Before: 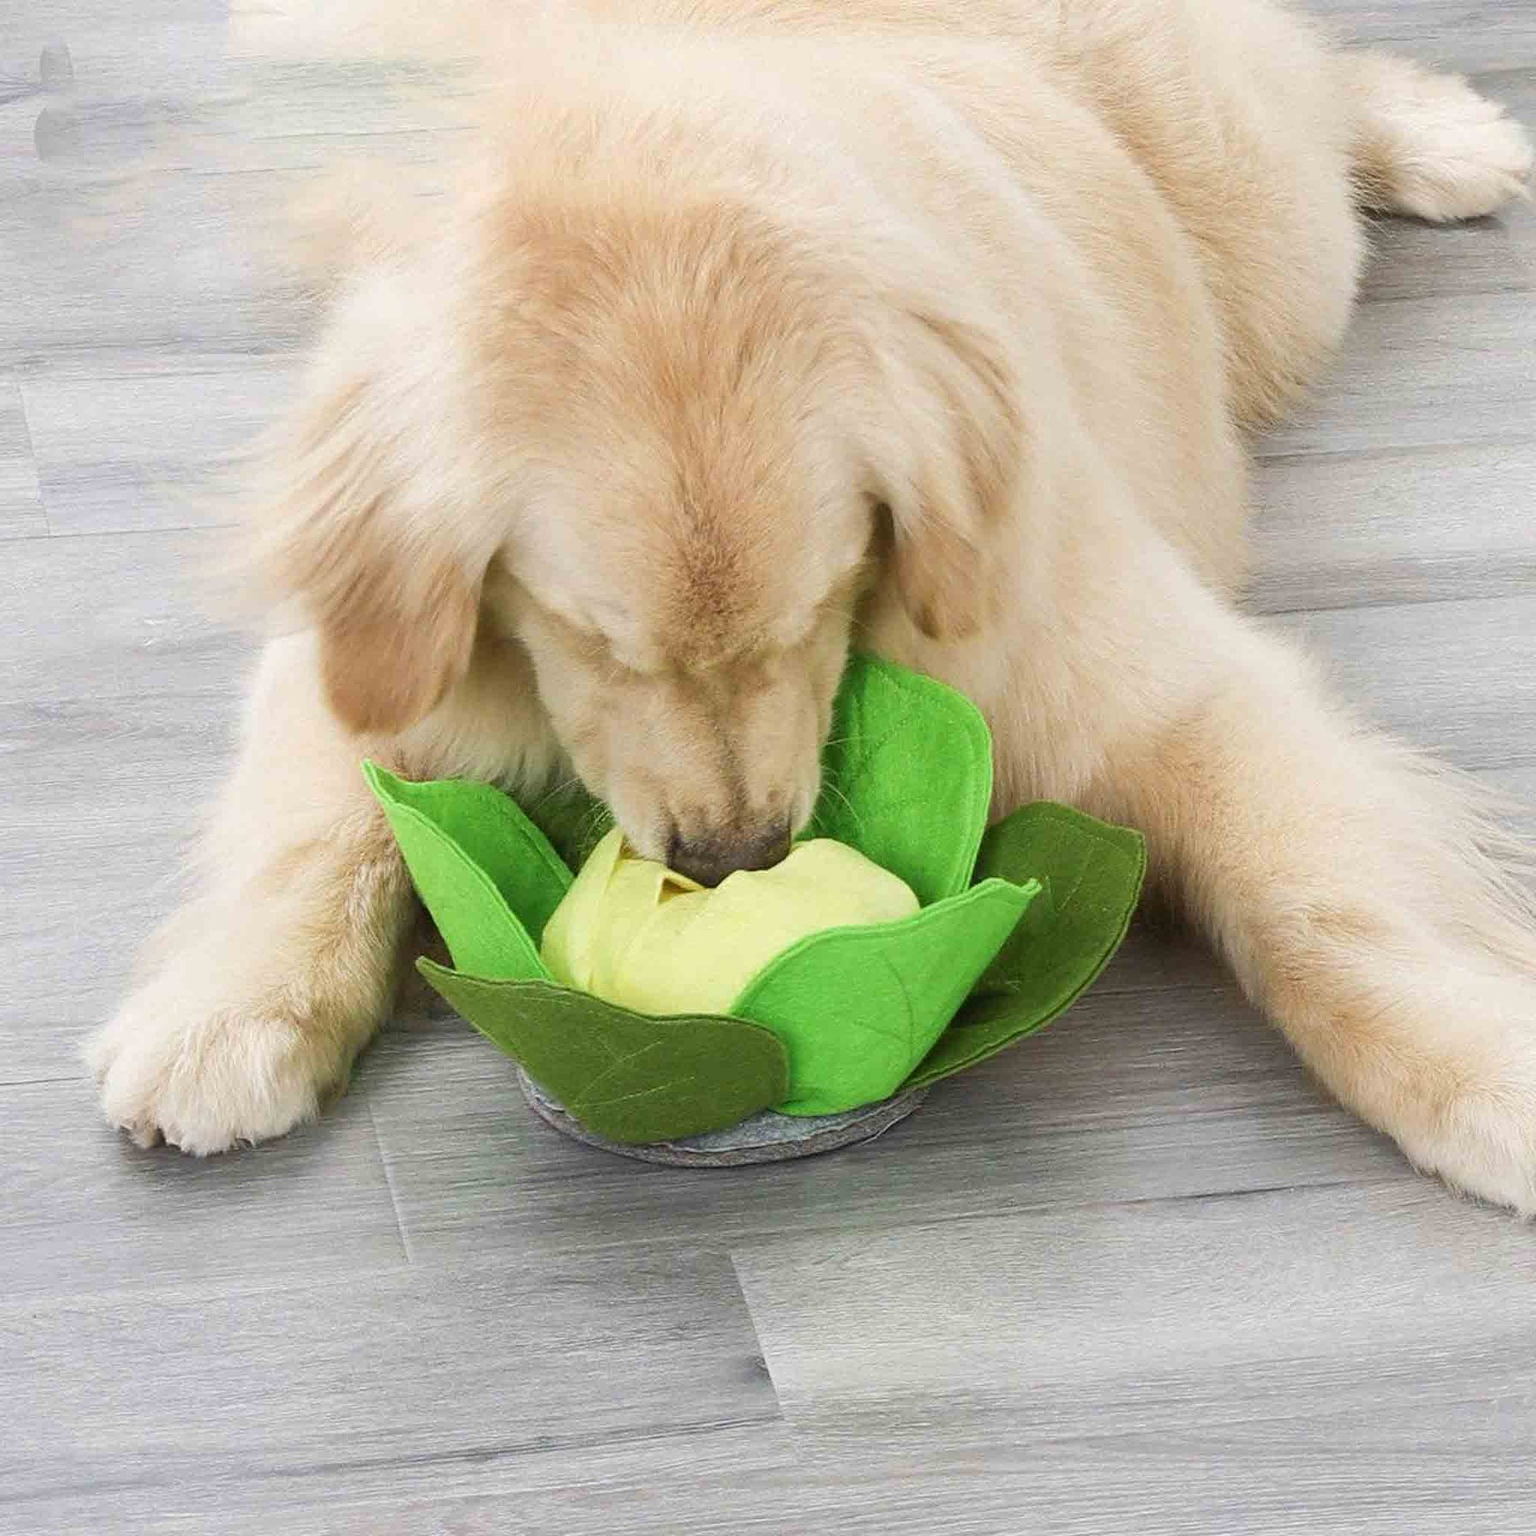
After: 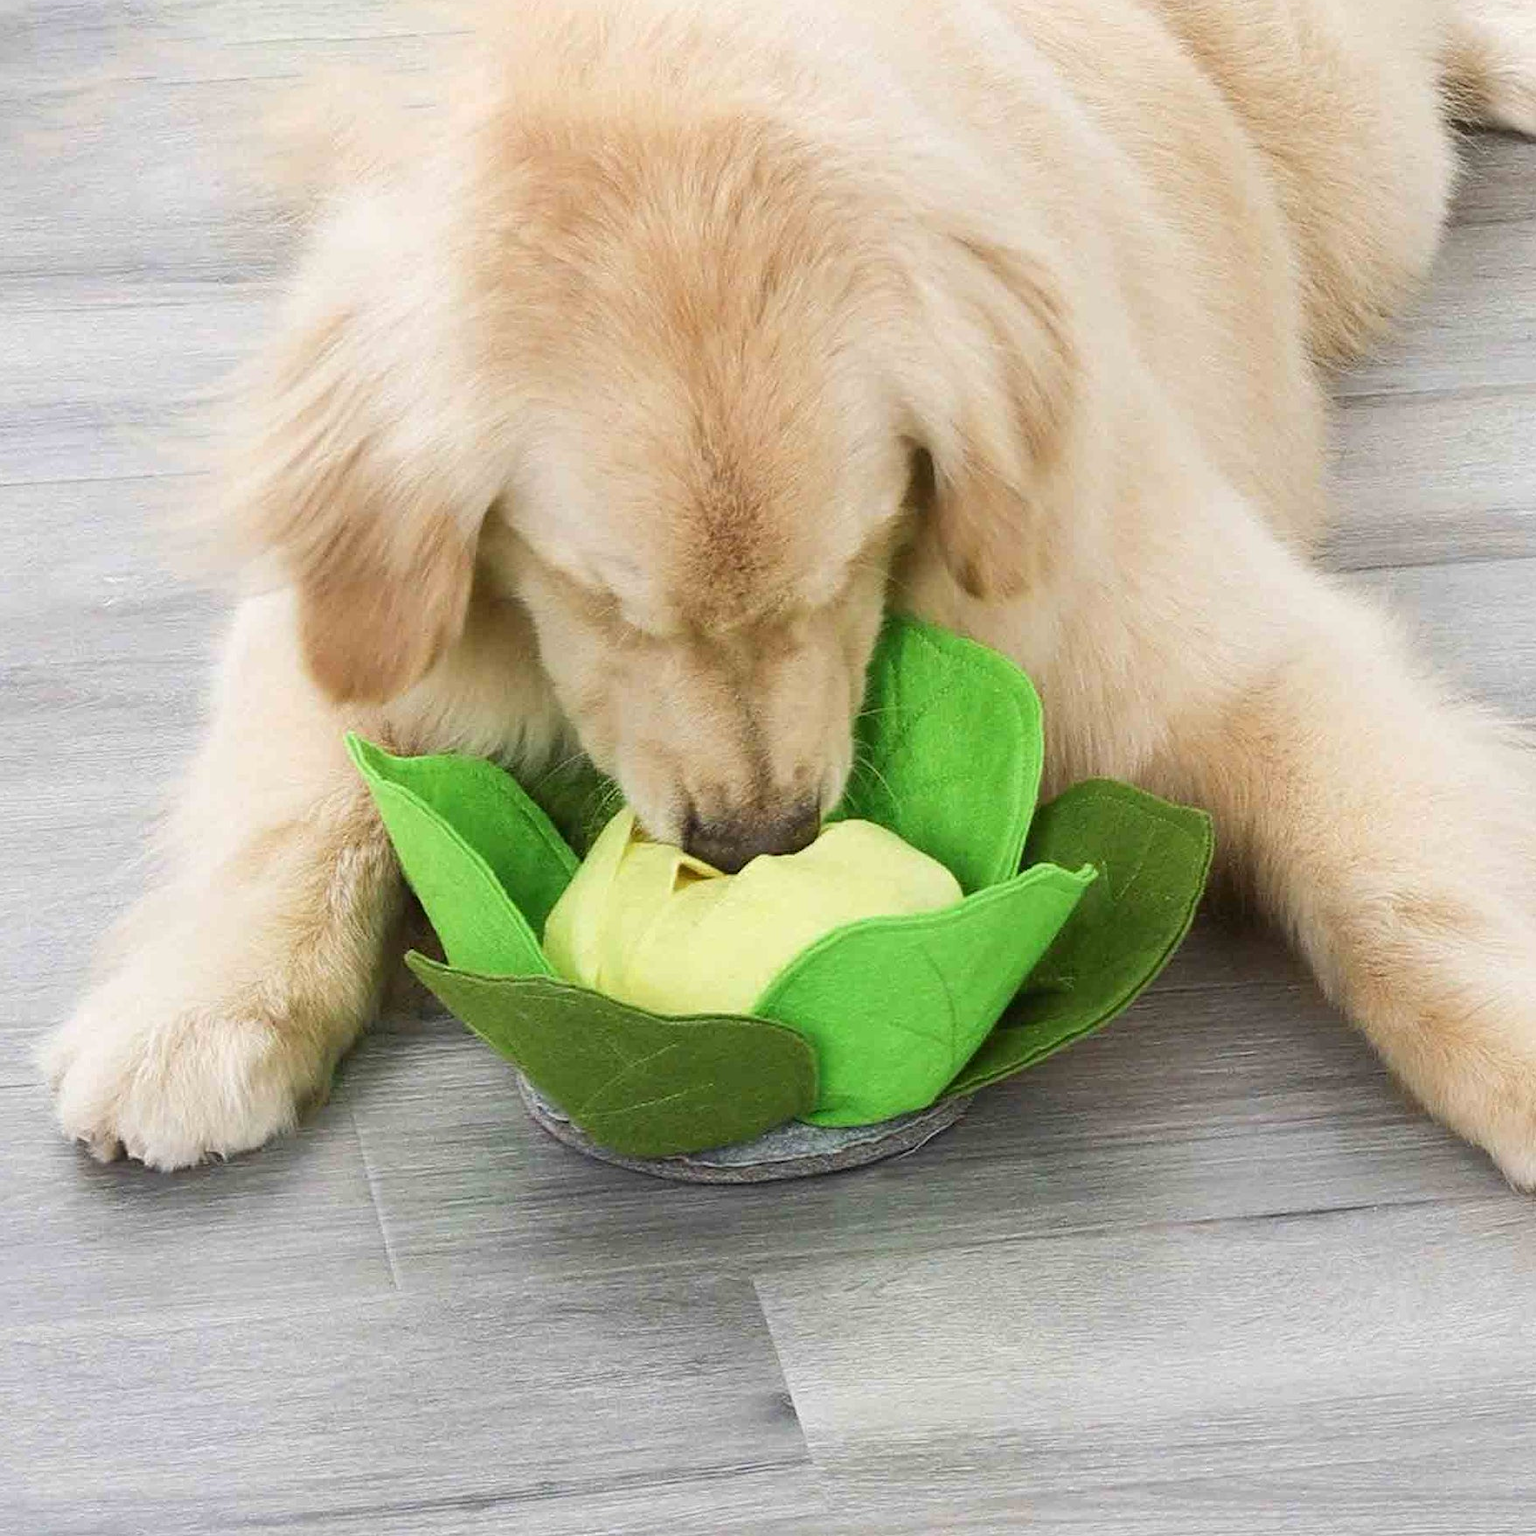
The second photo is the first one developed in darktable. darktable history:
crop: left 3.305%, top 6.436%, right 6.389%, bottom 3.258%
contrast brightness saturation: contrast 0.08, saturation 0.02
